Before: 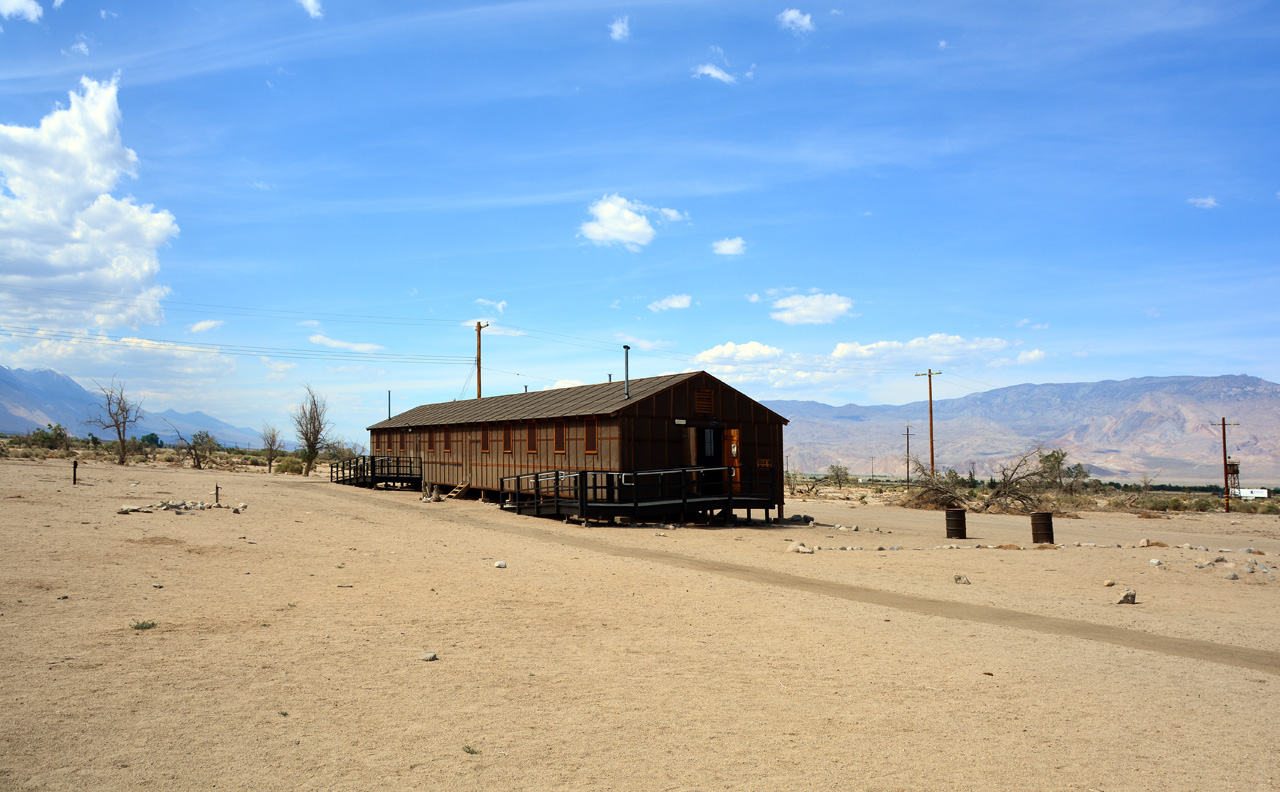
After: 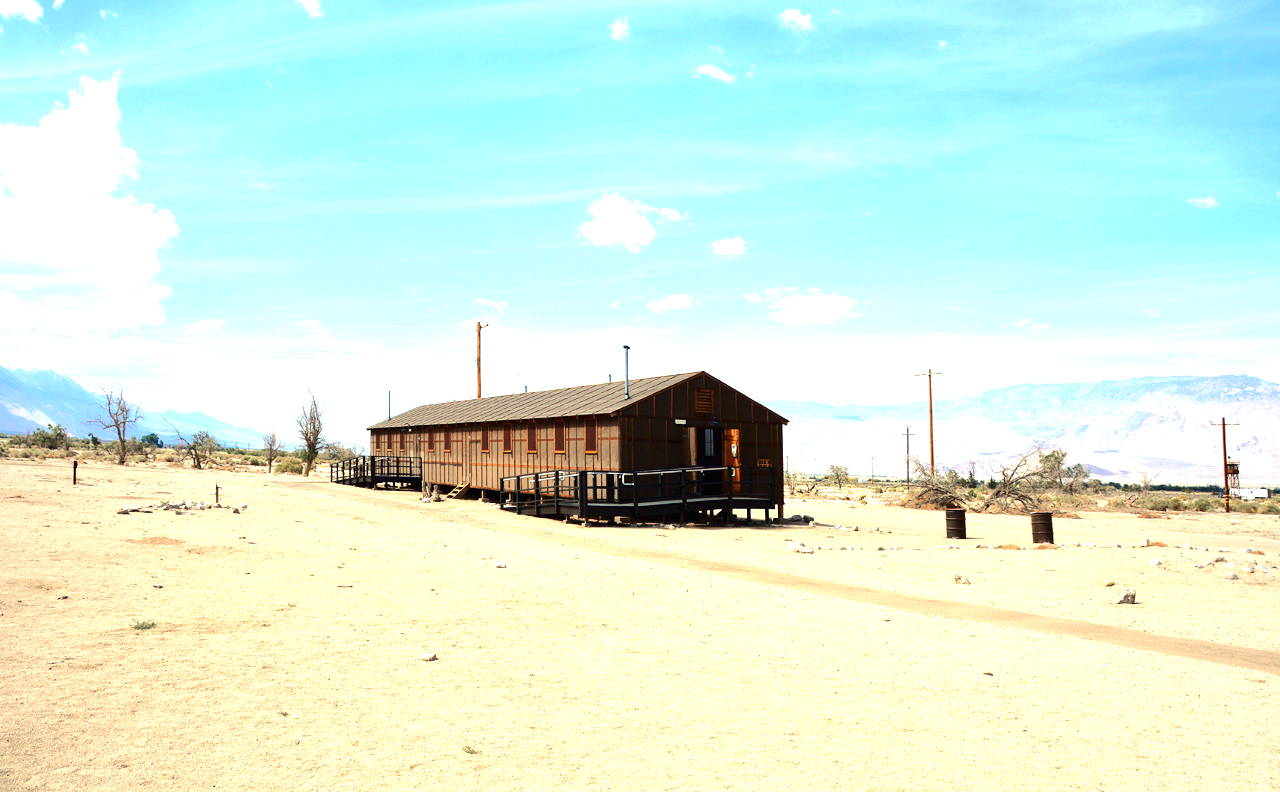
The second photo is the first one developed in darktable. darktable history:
tone curve: curves: ch0 [(0, 0) (0.003, 0.009) (0.011, 0.013) (0.025, 0.022) (0.044, 0.039) (0.069, 0.055) (0.1, 0.077) (0.136, 0.113) (0.177, 0.158) (0.224, 0.213) (0.277, 0.289) (0.335, 0.367) (0.399, 0.451) (0.468, 0.532) (0.543, 0.615) (0.623, 0.696) (0.709, 0.755) (0.801, 0.818) (0.898, 0.893) (1, 1)], color space Lab, independent channels, preserve colors none
exposure: black level correction 0, exposure 1.382 EV, compensate highlight preservation false
